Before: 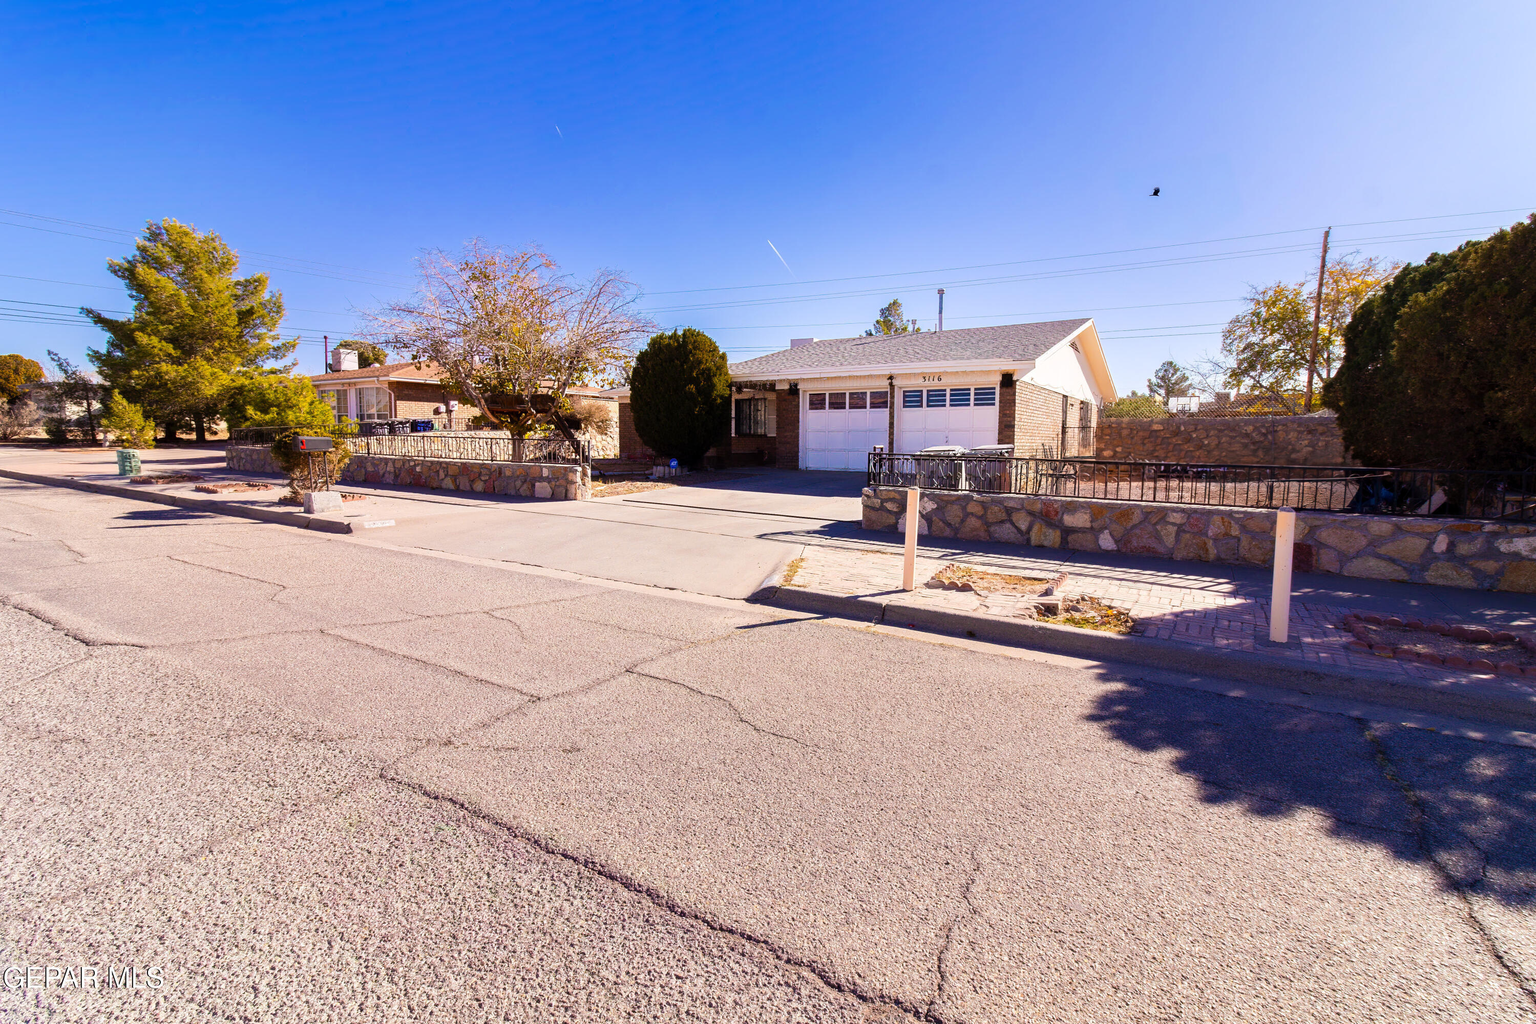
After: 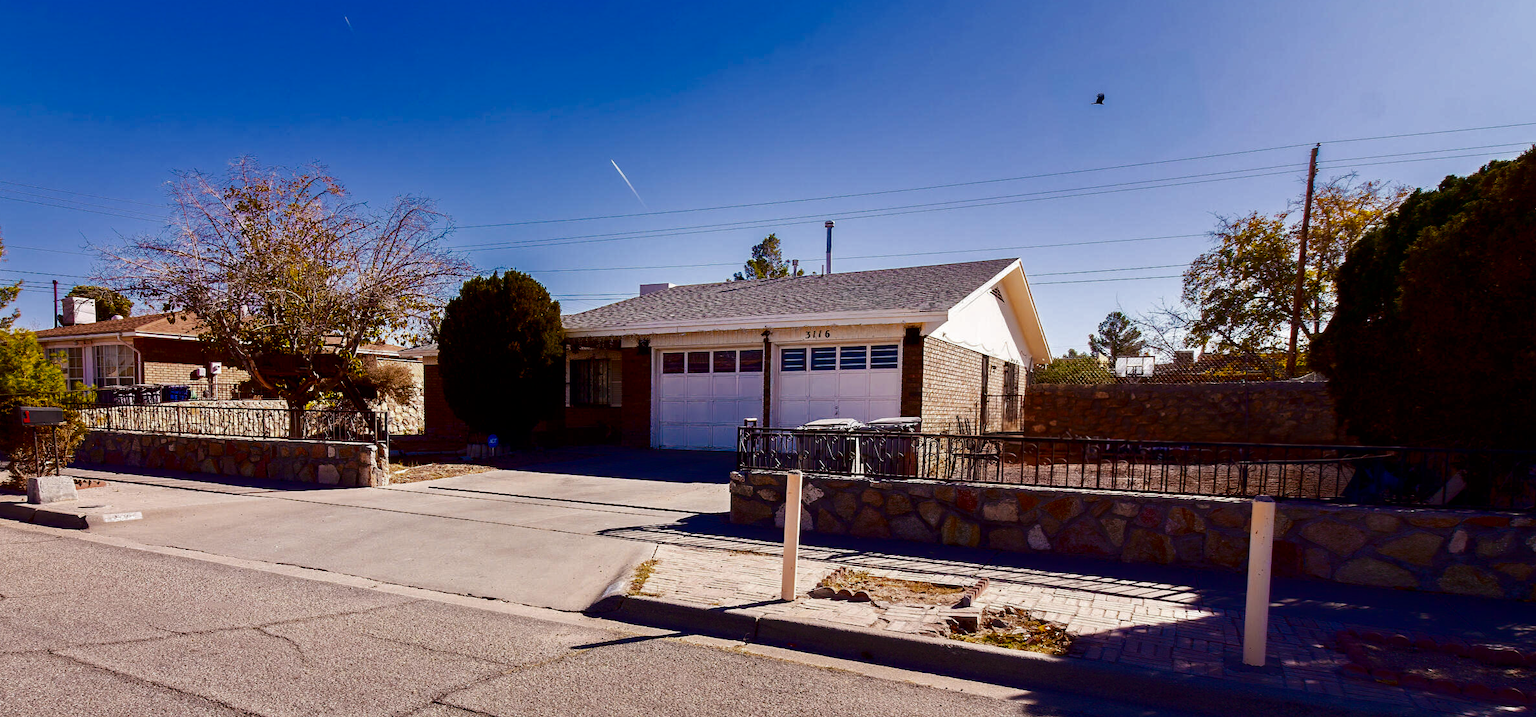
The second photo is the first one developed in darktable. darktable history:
contrast brightness saturation: brightness -0.52
crop: left 18.38%, top 11.092%, right 2.134%, bottom 33.217%
